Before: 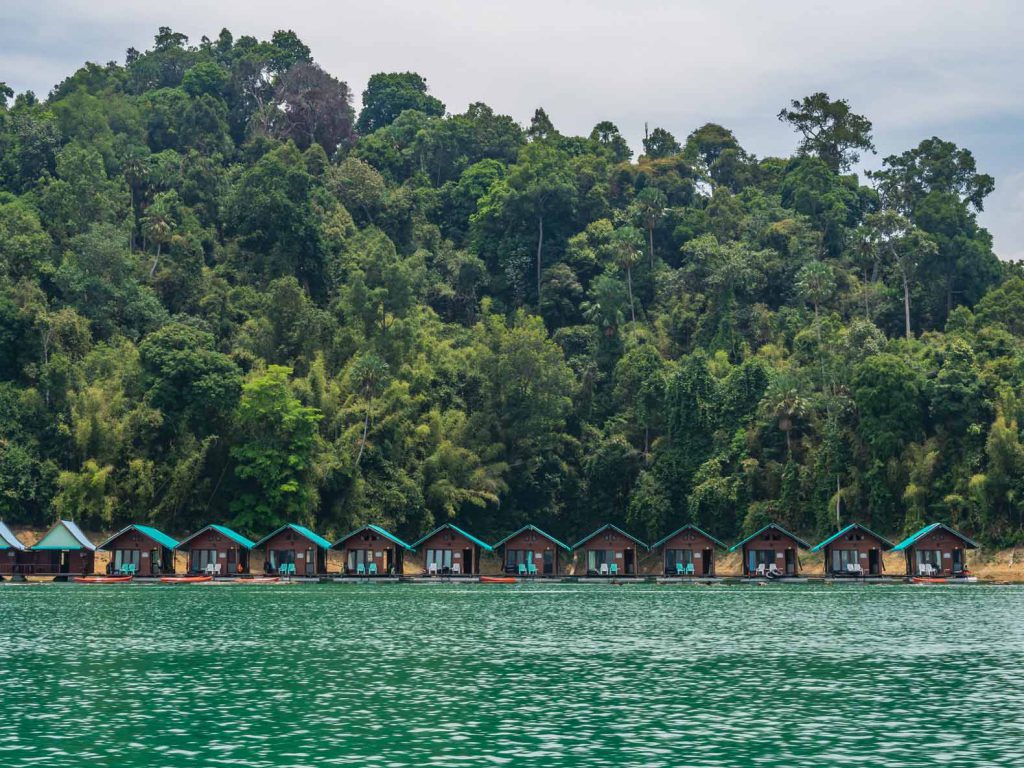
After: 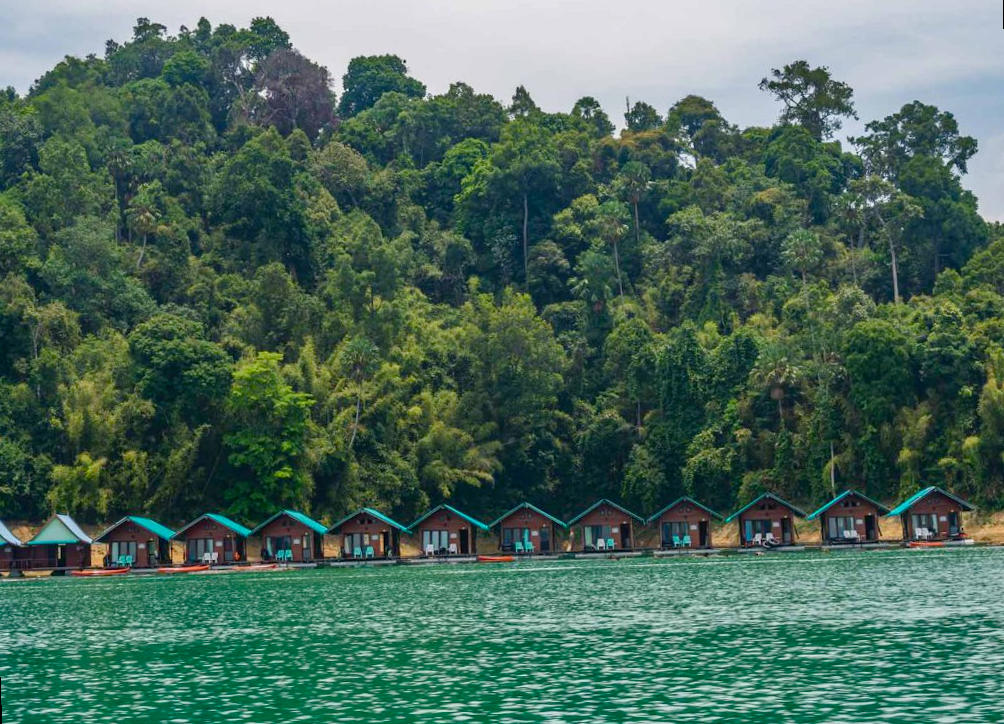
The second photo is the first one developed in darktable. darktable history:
color balance rgb: perceptual saturation grading › global saturation 20%, perceptual saturation grading › highlights -25%, perceptual saturation grading › shadows 25%
rotate and perspective: rotation -2°, crop left 0.022, crop right 0.978, crop top 0.049, crop bottom 0.951
